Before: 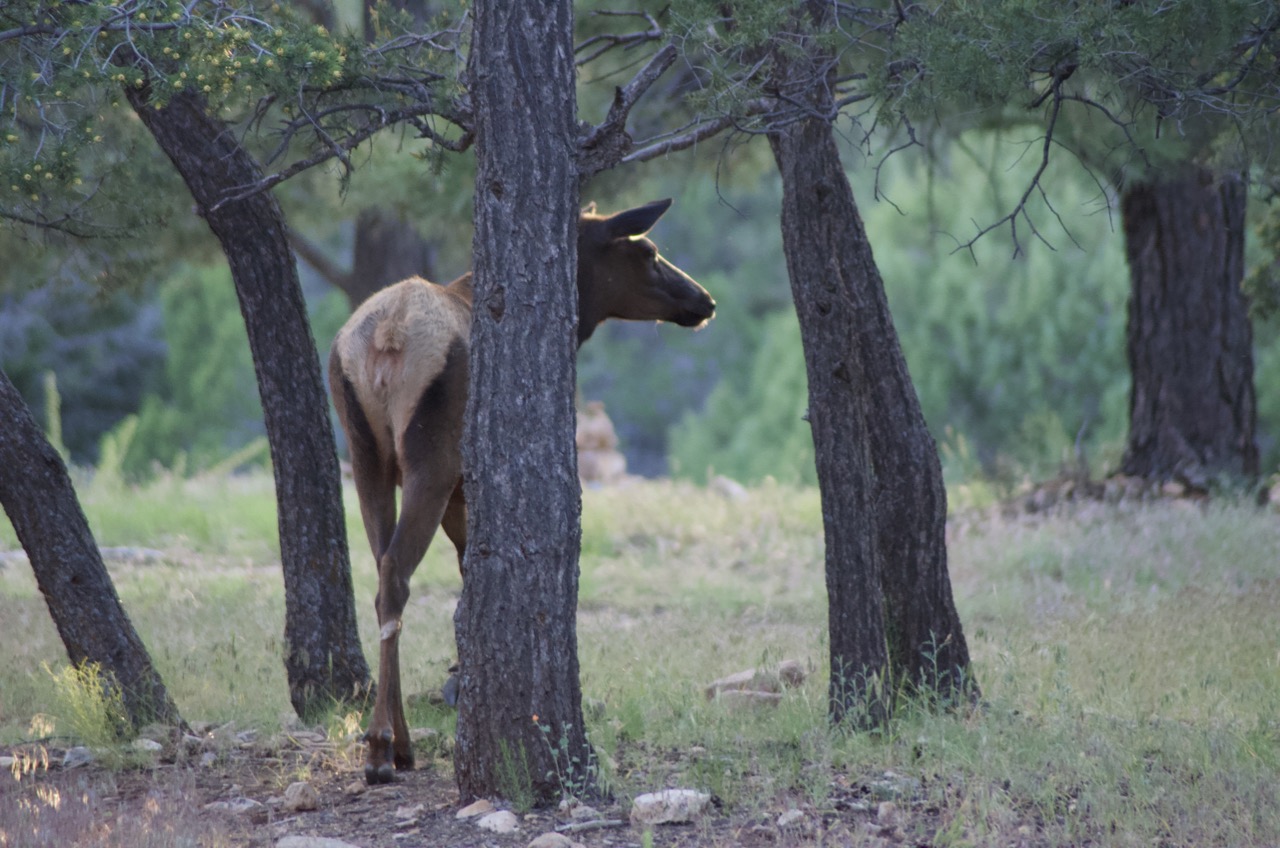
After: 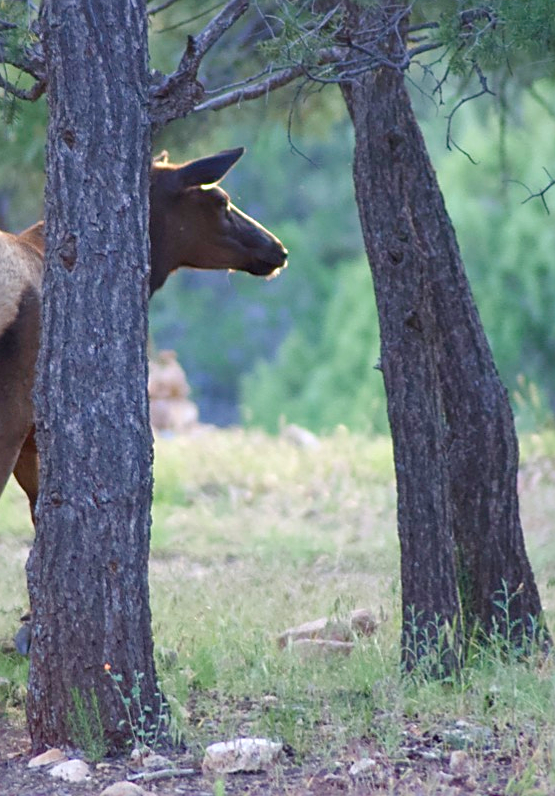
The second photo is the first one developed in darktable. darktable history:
crop: left 33.452%, top 6.025%, right 23.155%
sharpen: on, module defaults
color balance rgb: perceptual saturation grading › global saturation 20%, perceptual saturation grading › highlights -25%, perceptual saturation grading › shadows 50%
exposure: black level correction 0, exposure 0.5 EV, compensate exposure bias true, compensate highlight preservation false
